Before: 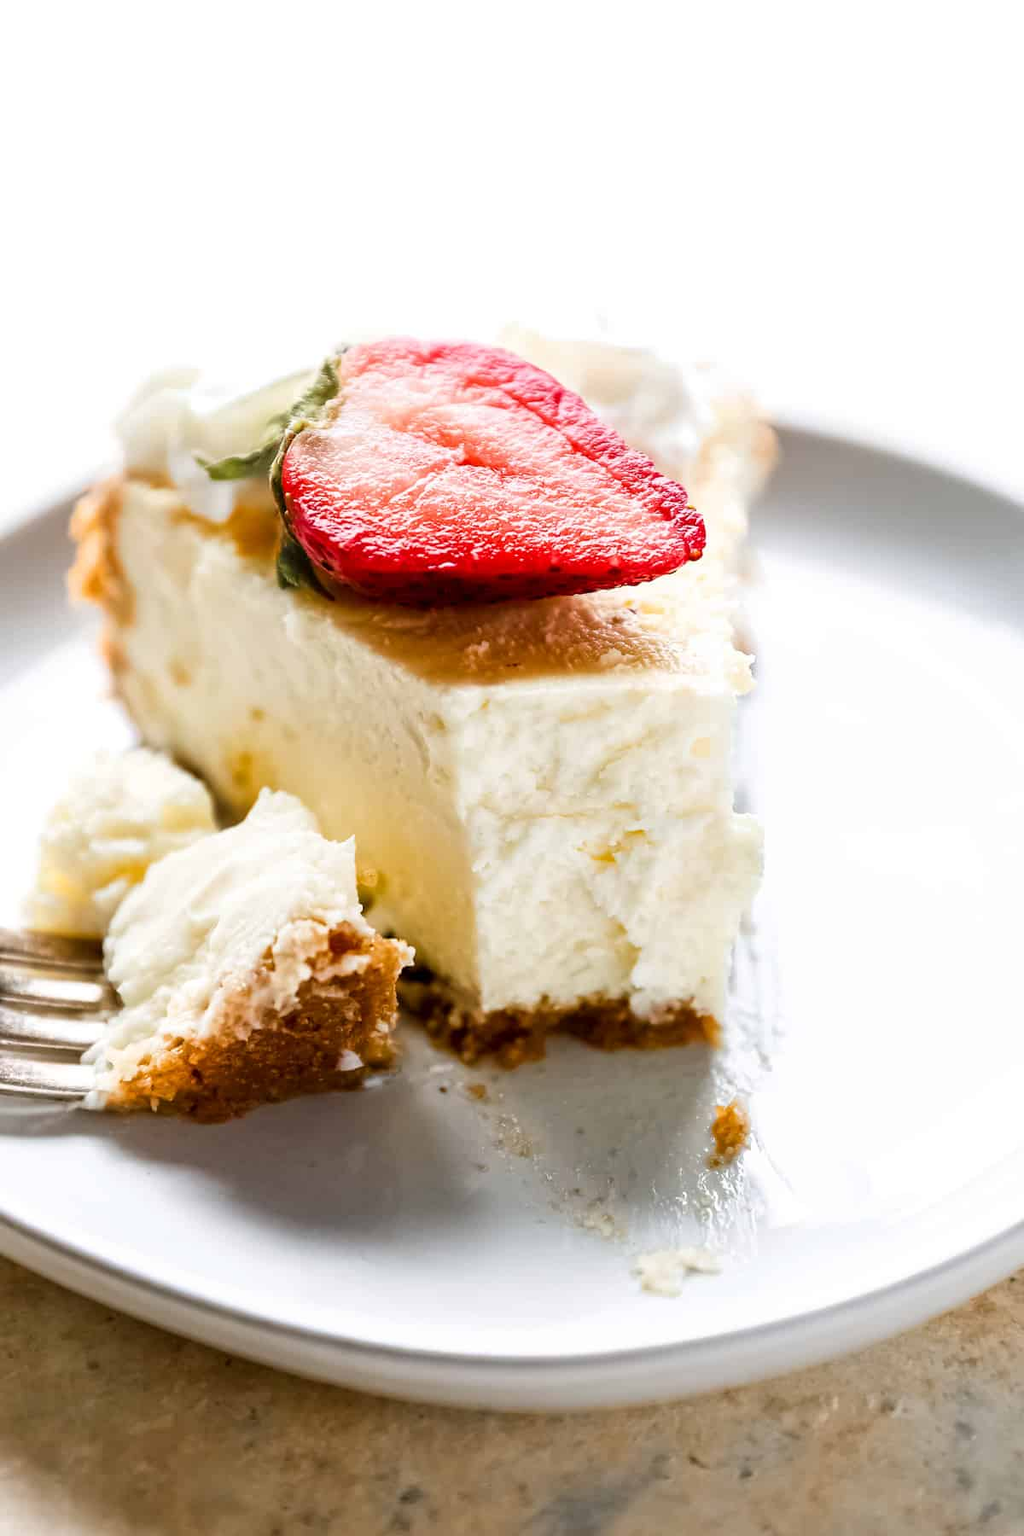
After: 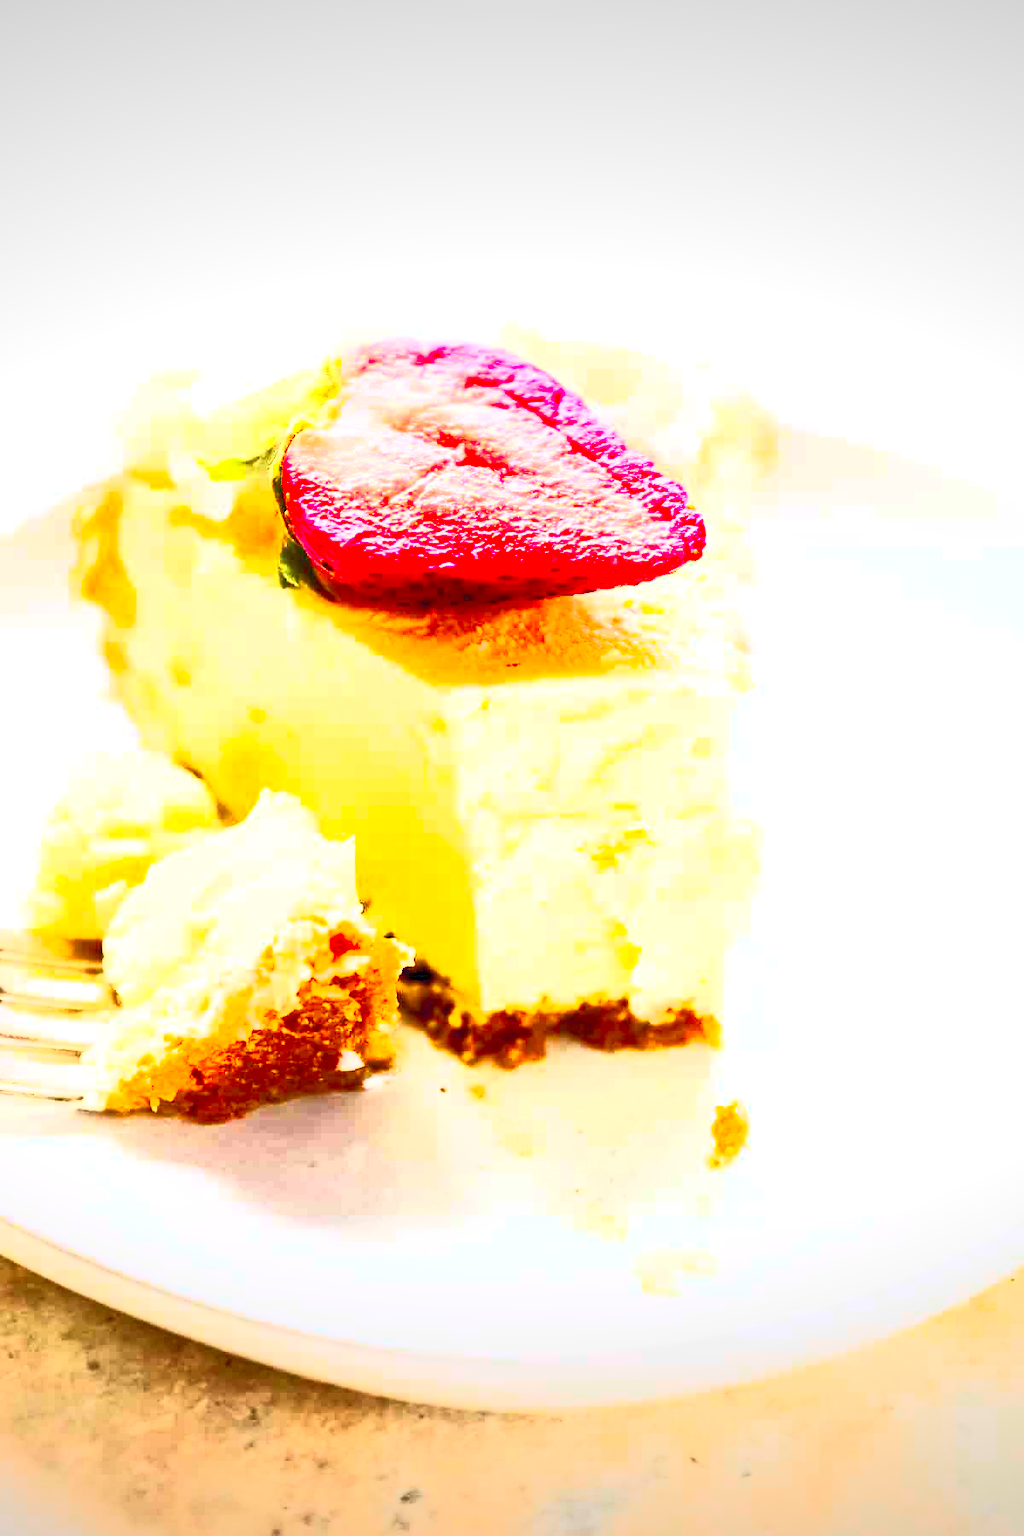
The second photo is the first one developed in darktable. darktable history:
contrast brightness saturation: contrast 0.998, brightness 0.998, saturation 0.984
exposure: black level correction 0.001, exposure 1.133 EV, compensate exposure bias true, compensate highlight preservation false
vignetting: fall-off start 97.59%, fall-off radius 101.24%, width/height ratio 1.361
